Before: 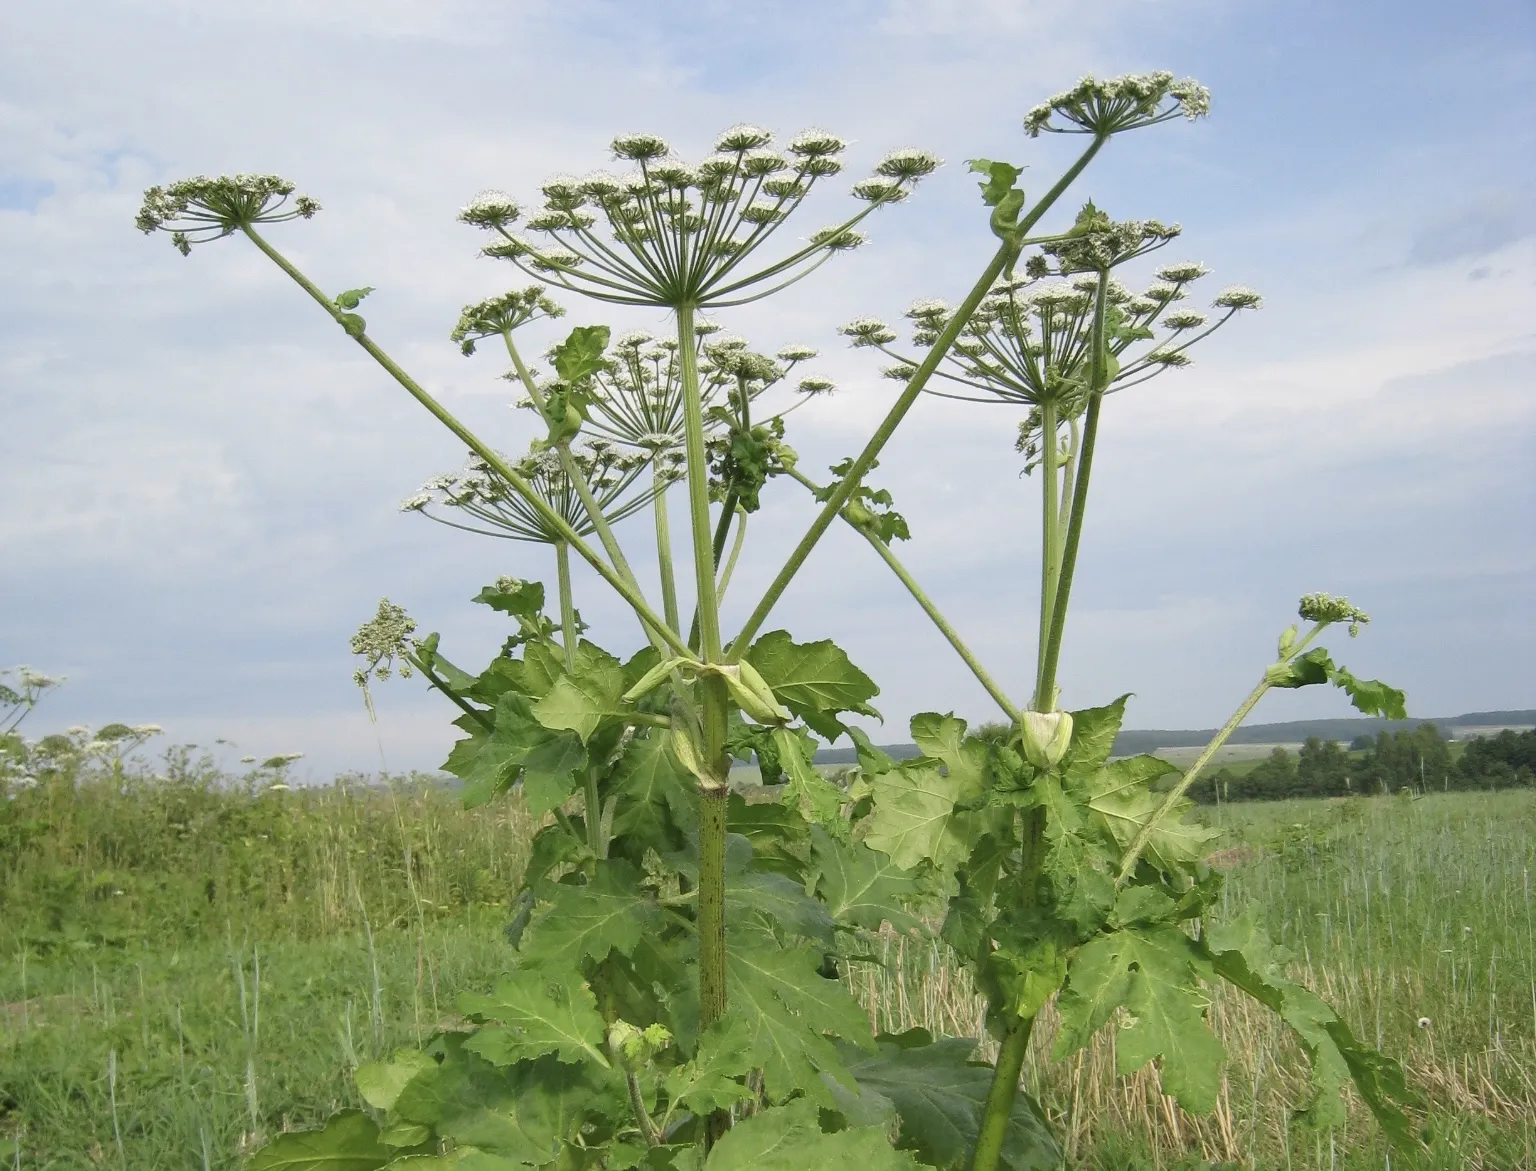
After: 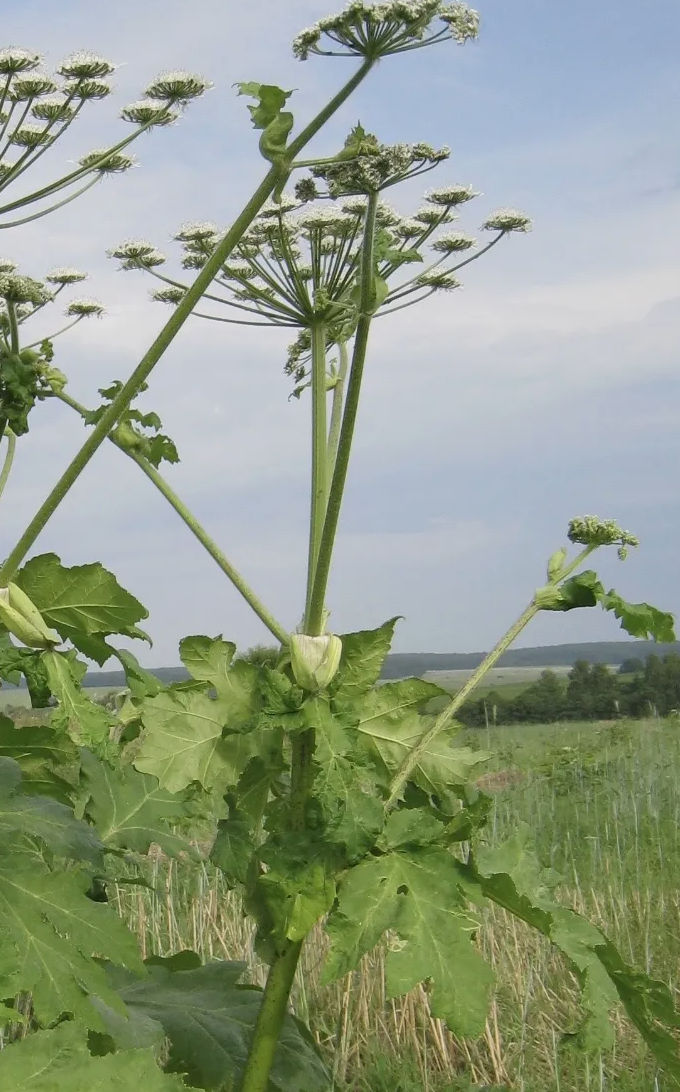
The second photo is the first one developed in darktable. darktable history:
crop: left 47.628%, top 6.643%, right 7.874%
exposure: exposure -0.21 EV, compensate highlight preservation false
